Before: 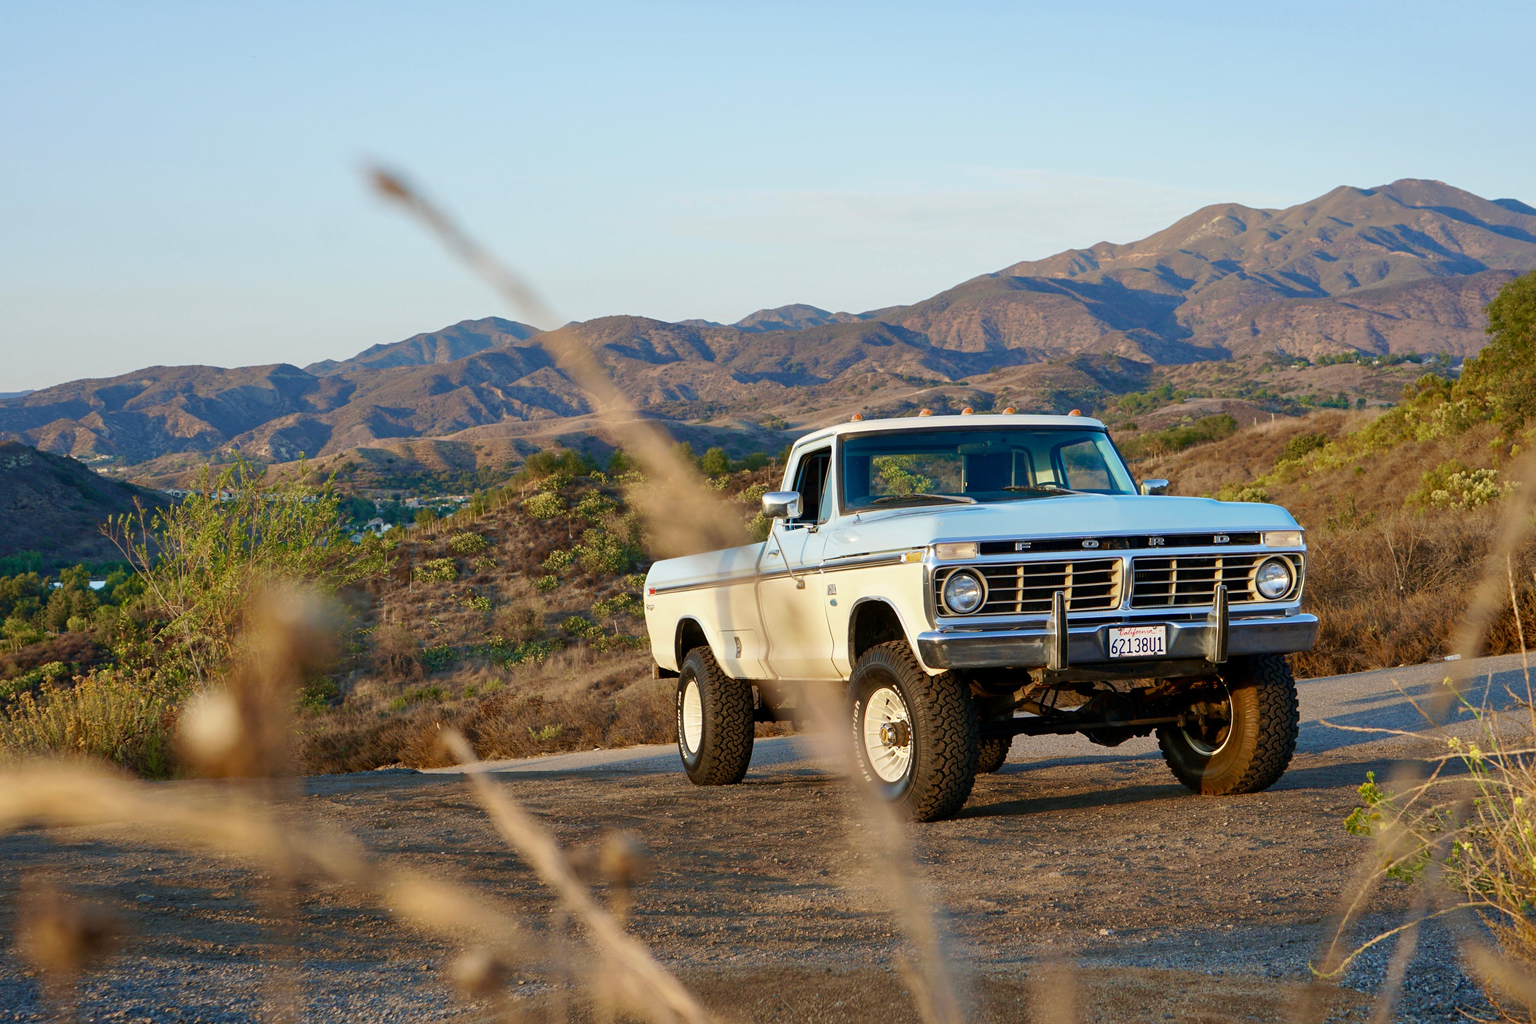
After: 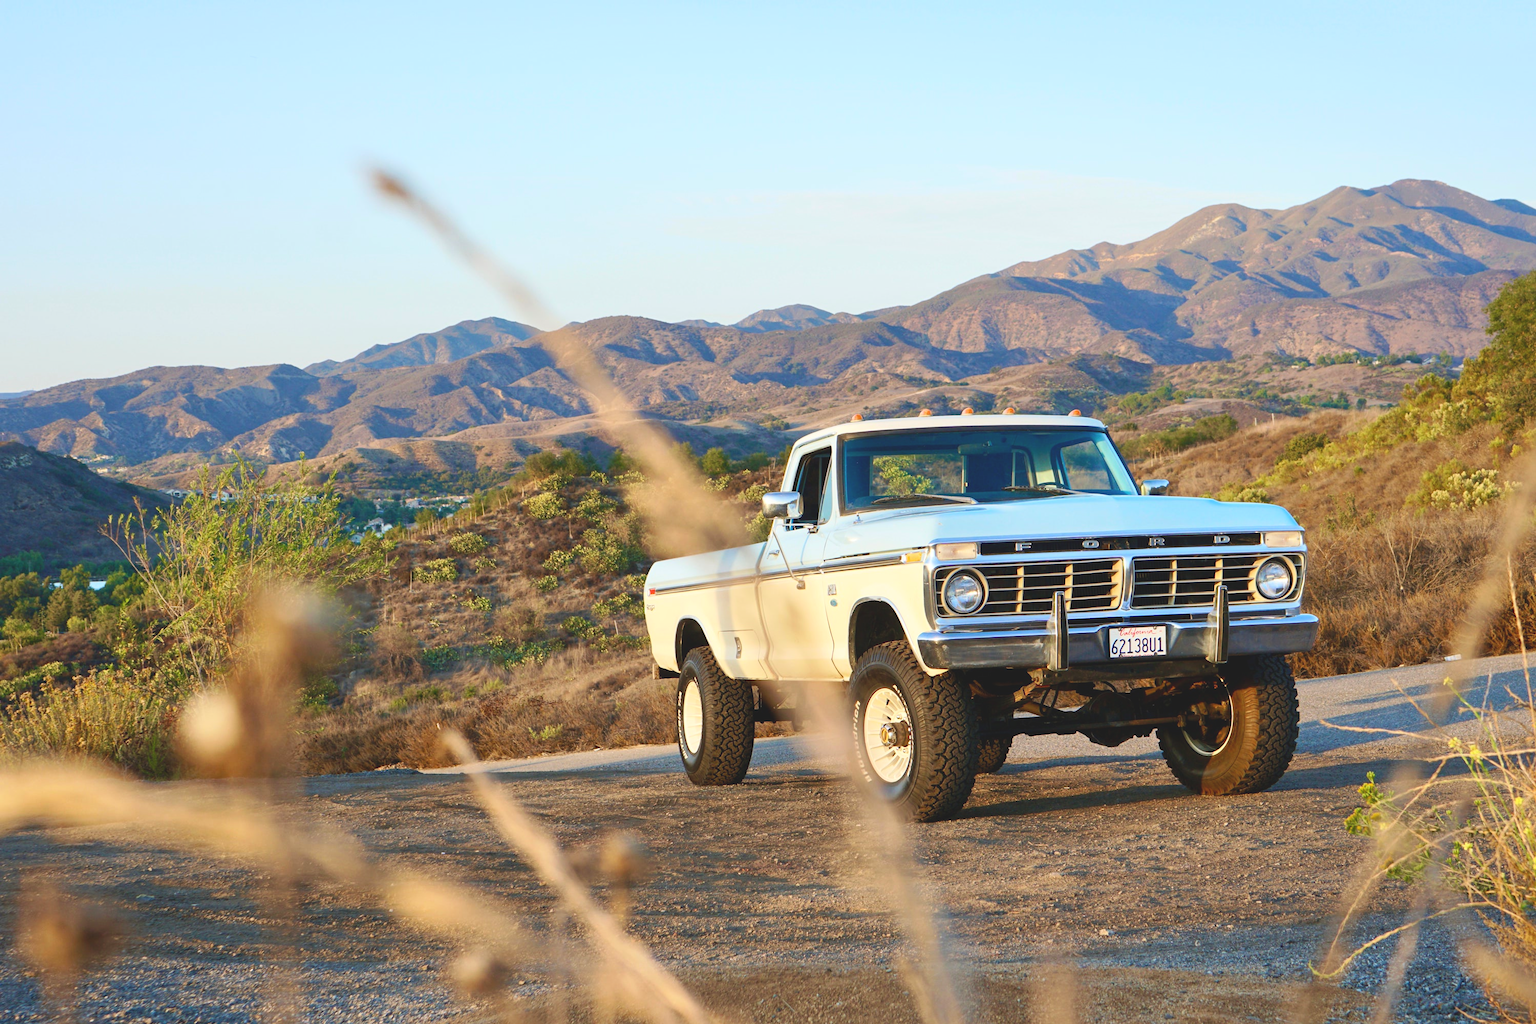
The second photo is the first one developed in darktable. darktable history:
color balance: lift [1.007, 1, 1, 1], gamma [1.097, 1, 1, 1]
color balance rgb: global vibrance 10%
contrast brightness saturation: contrast 0.2, brightness 0.16, saturation 0.22
base curve: curves: ch0 [(0, 0) (0.303, 0.277) (1, 1)]
